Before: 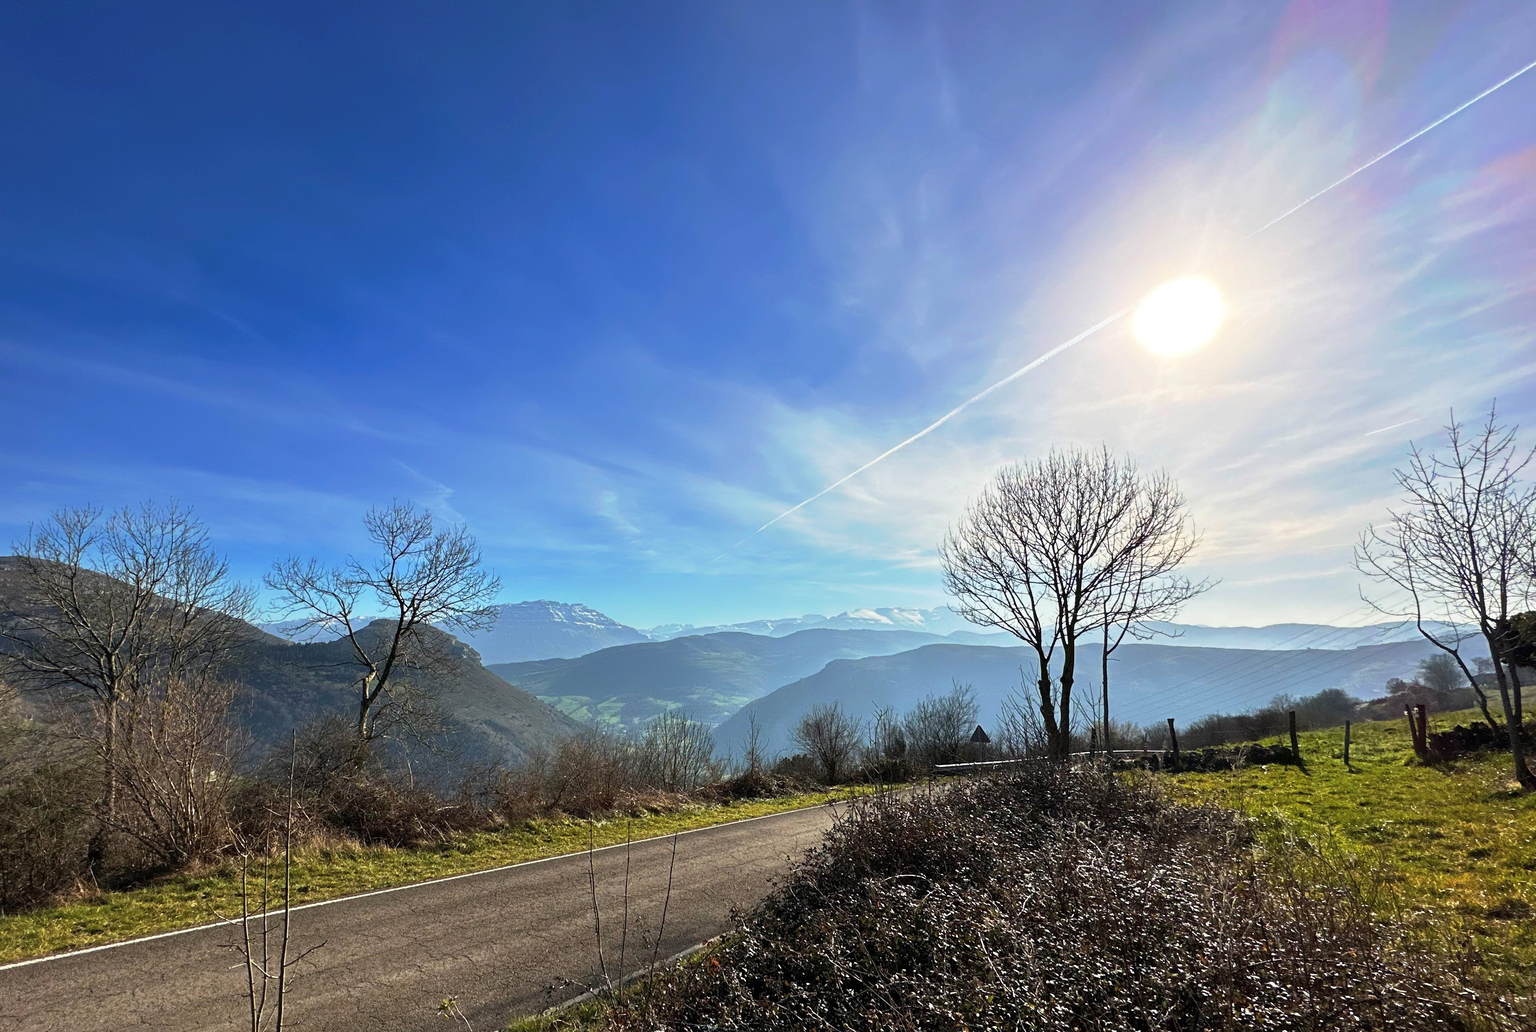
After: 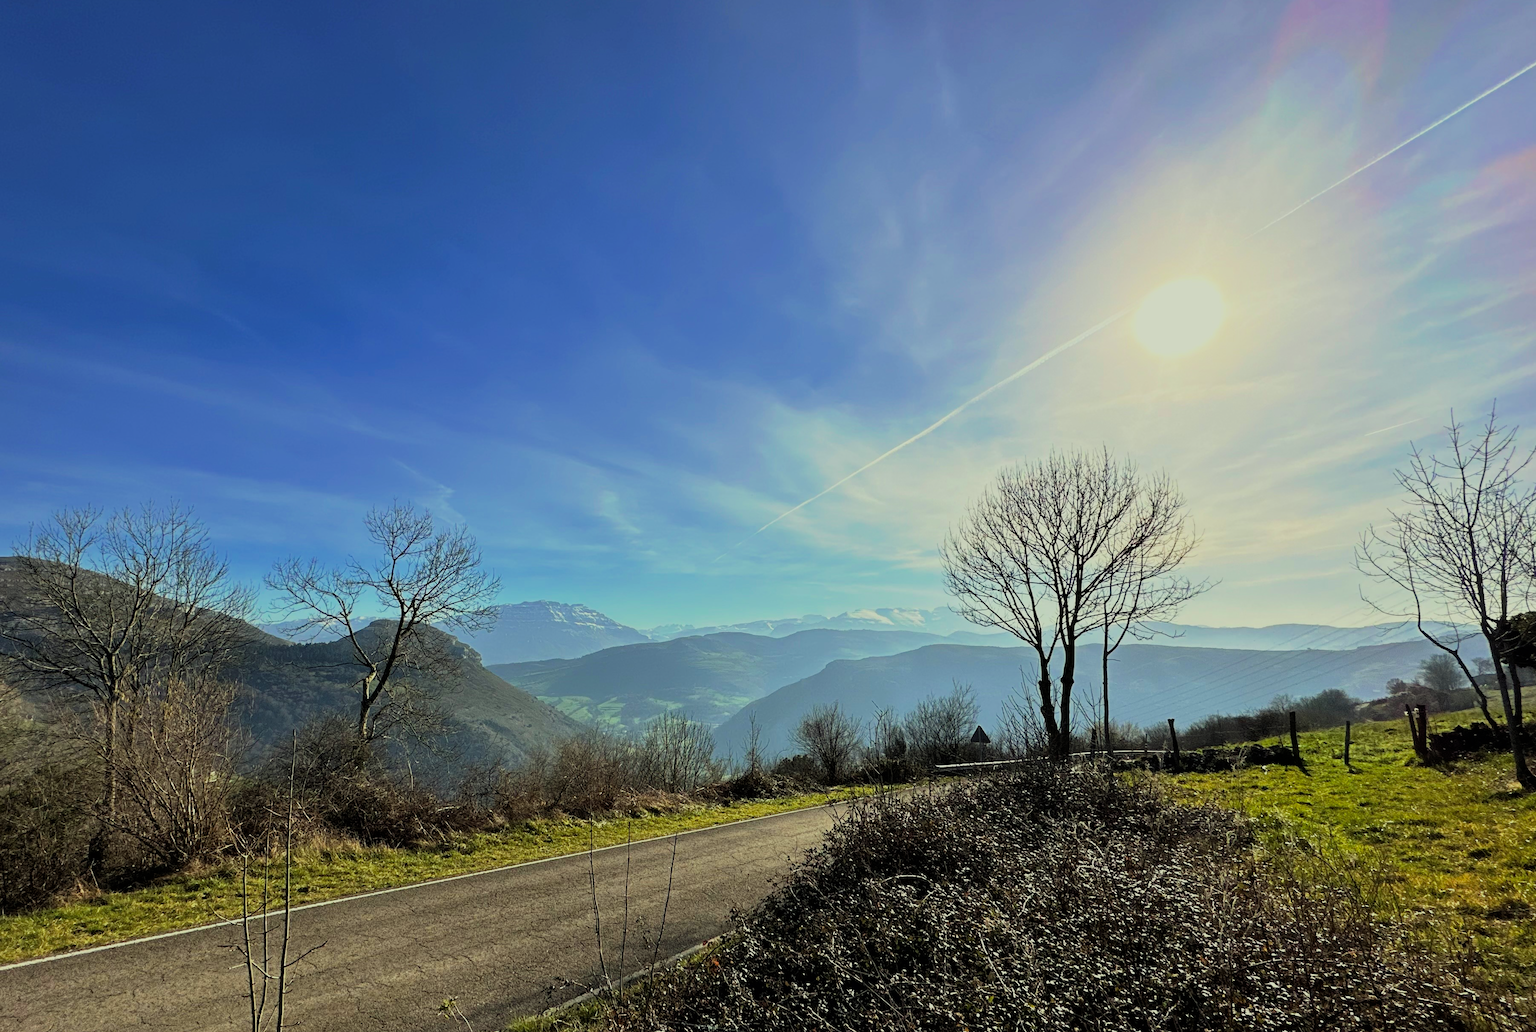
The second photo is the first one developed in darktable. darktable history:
filmic rgb: black relative exposure -7.65 EV, white relative exposure 4.56 EV, hardness 3.61, color science v6 (2022)
color correction: highlights a* -5.94, highlights b* 11.19
